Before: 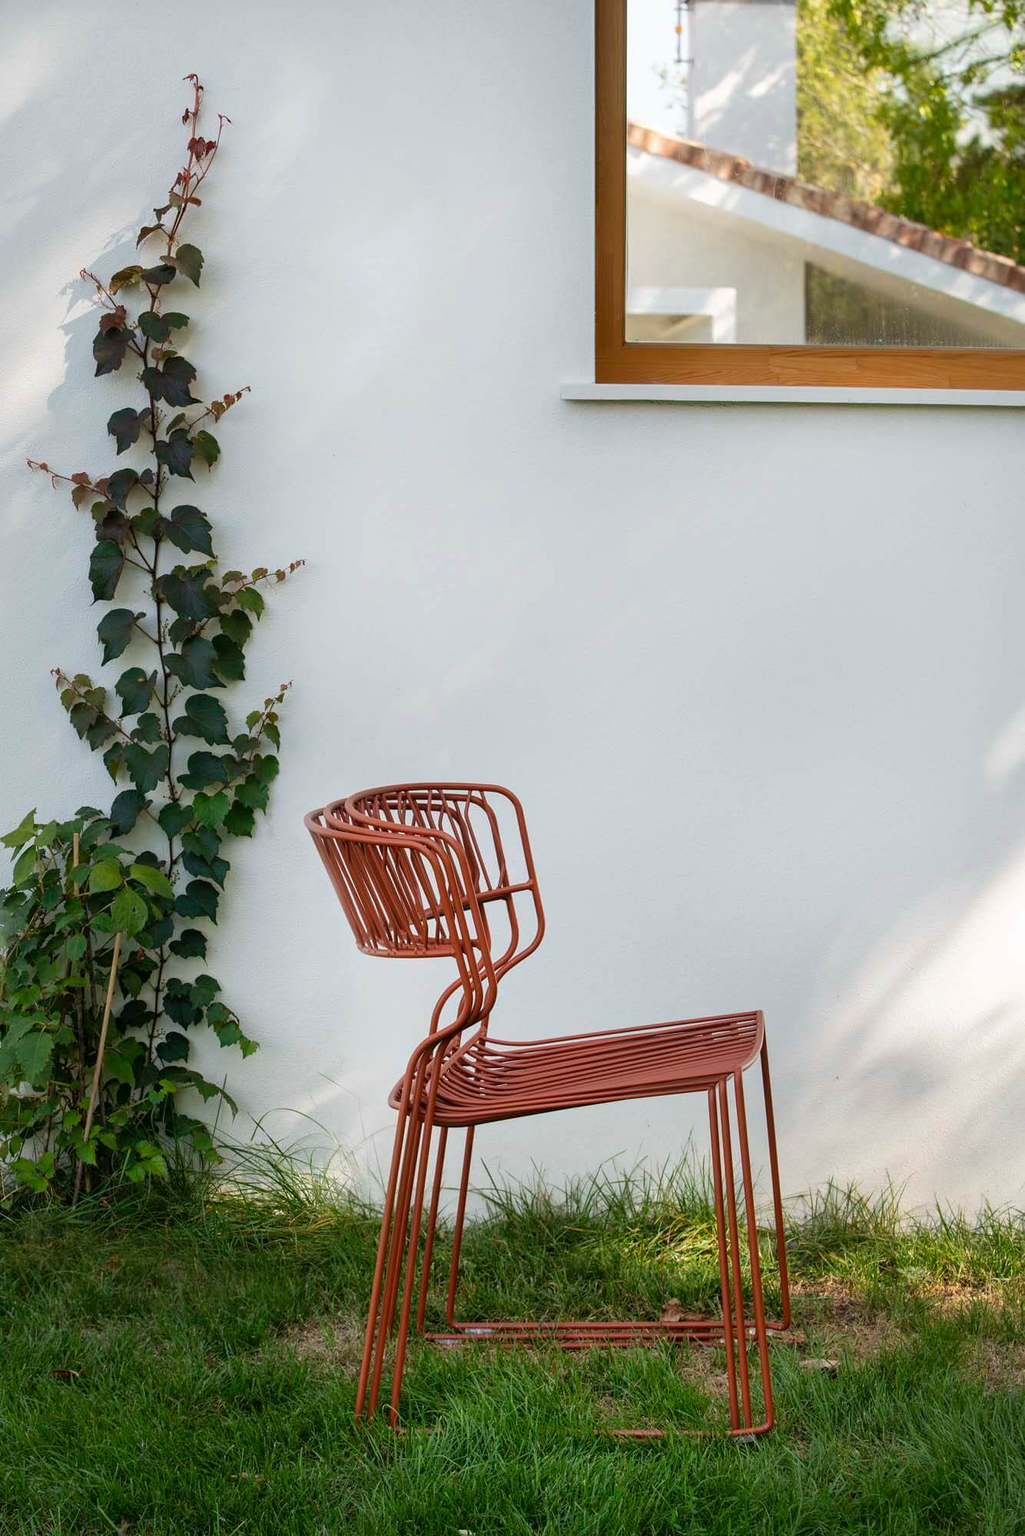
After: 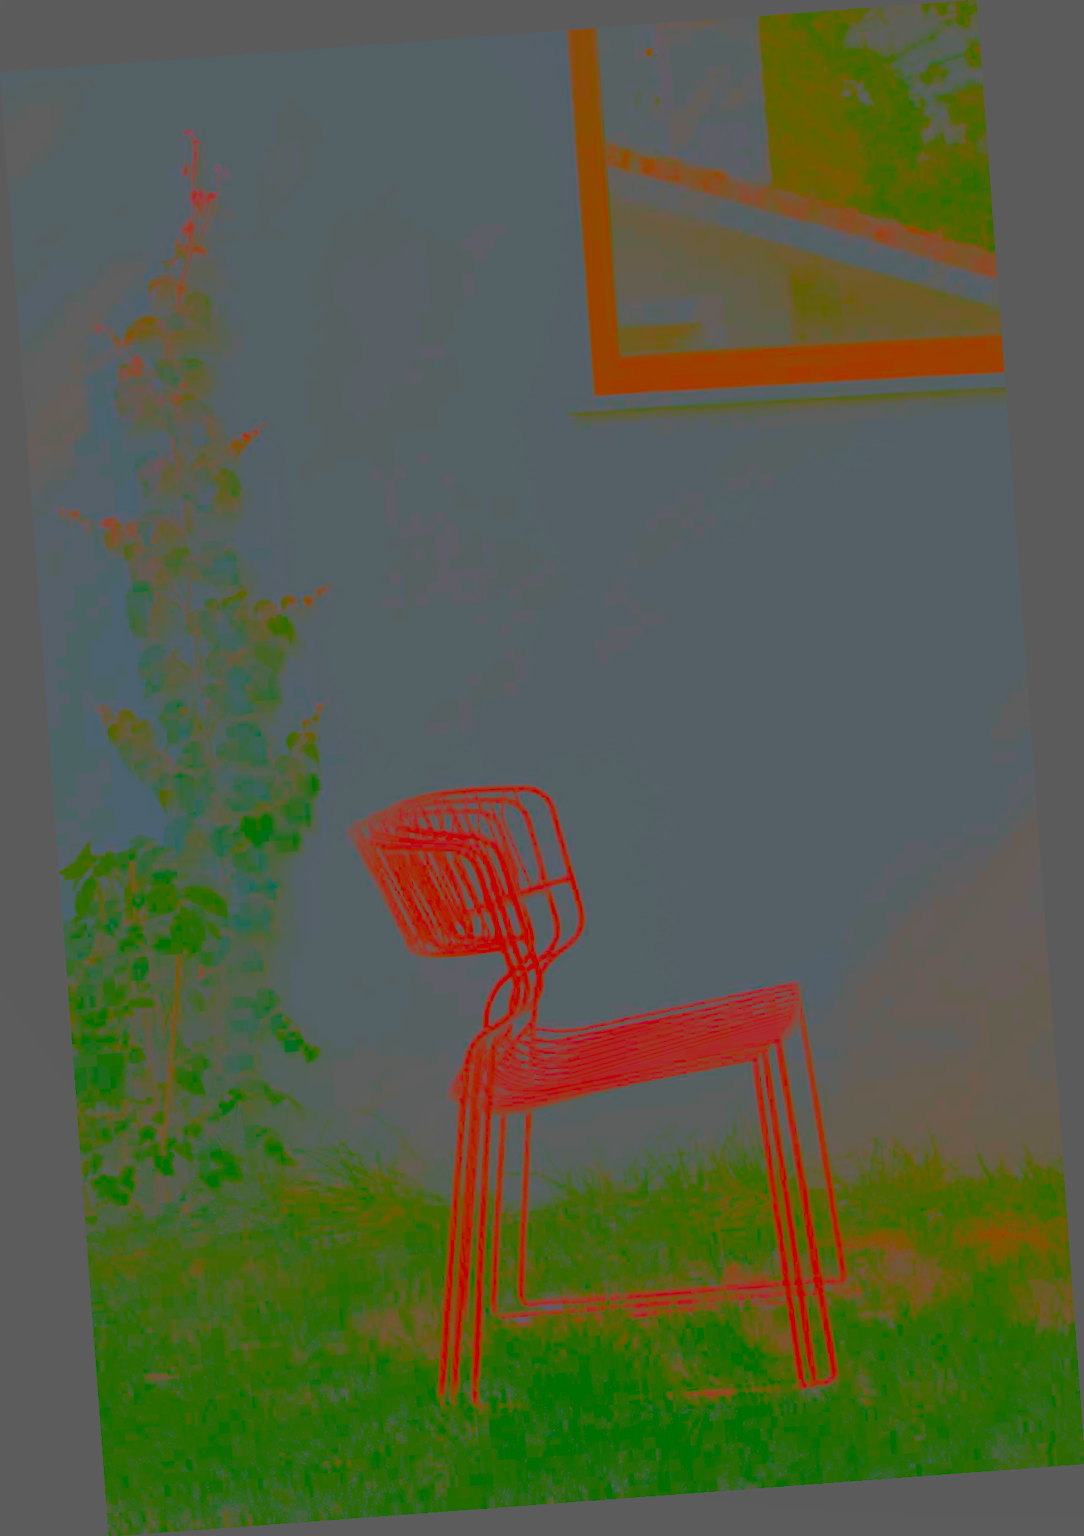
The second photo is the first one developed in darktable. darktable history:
rotate and perspective: rotation -4.25°, automatic cropping off
contrast brightness saturation: contrast -0.99, brightness -0.17, saturation 0.75
local contrast: highlights 99%, shadows 86%, detail 160%, midtone range 0.2
